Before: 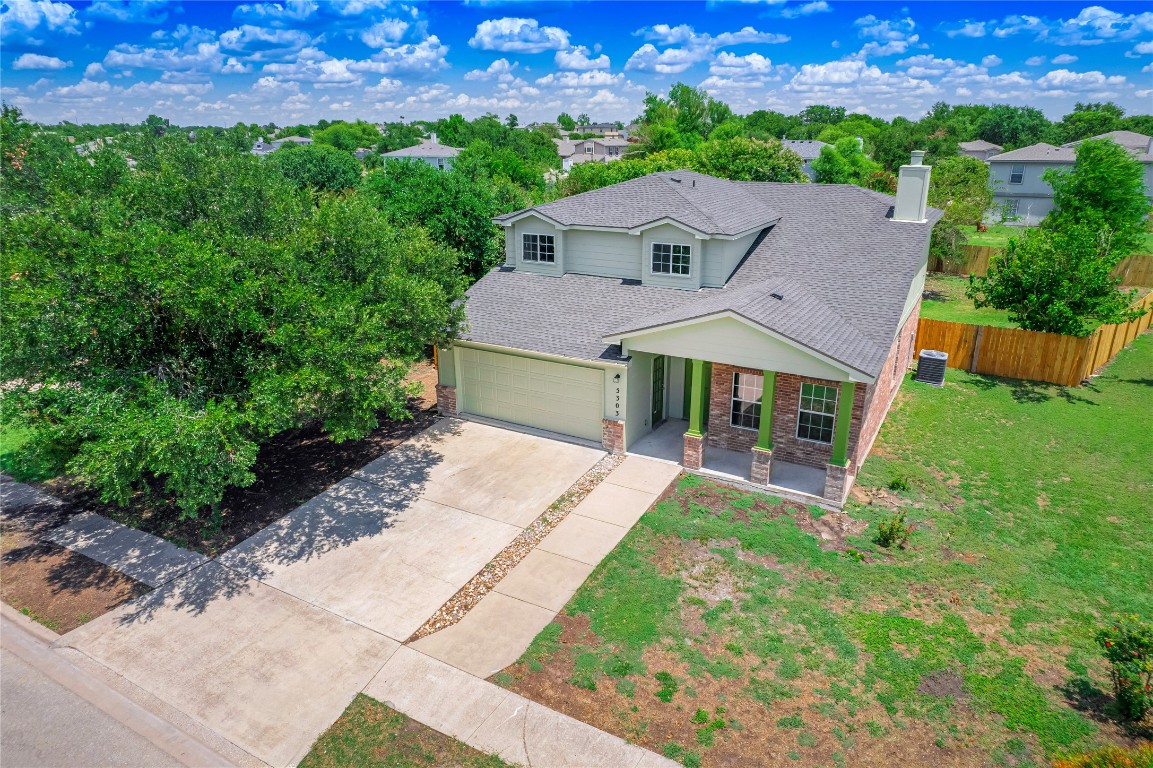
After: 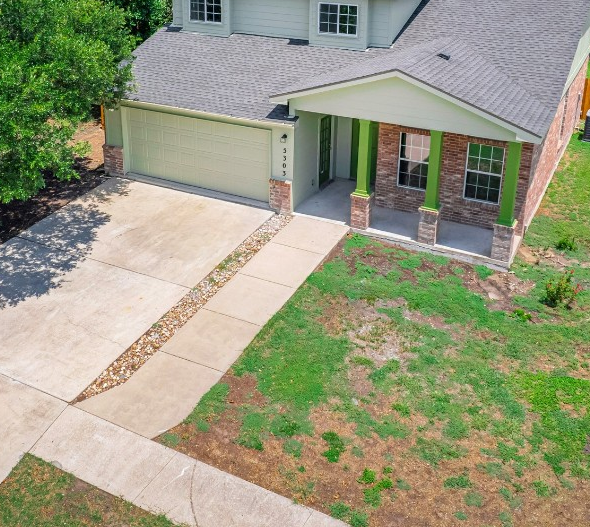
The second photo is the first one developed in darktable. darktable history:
crop and rotate: left 28.941%, top 31.277%, right 19.823%
